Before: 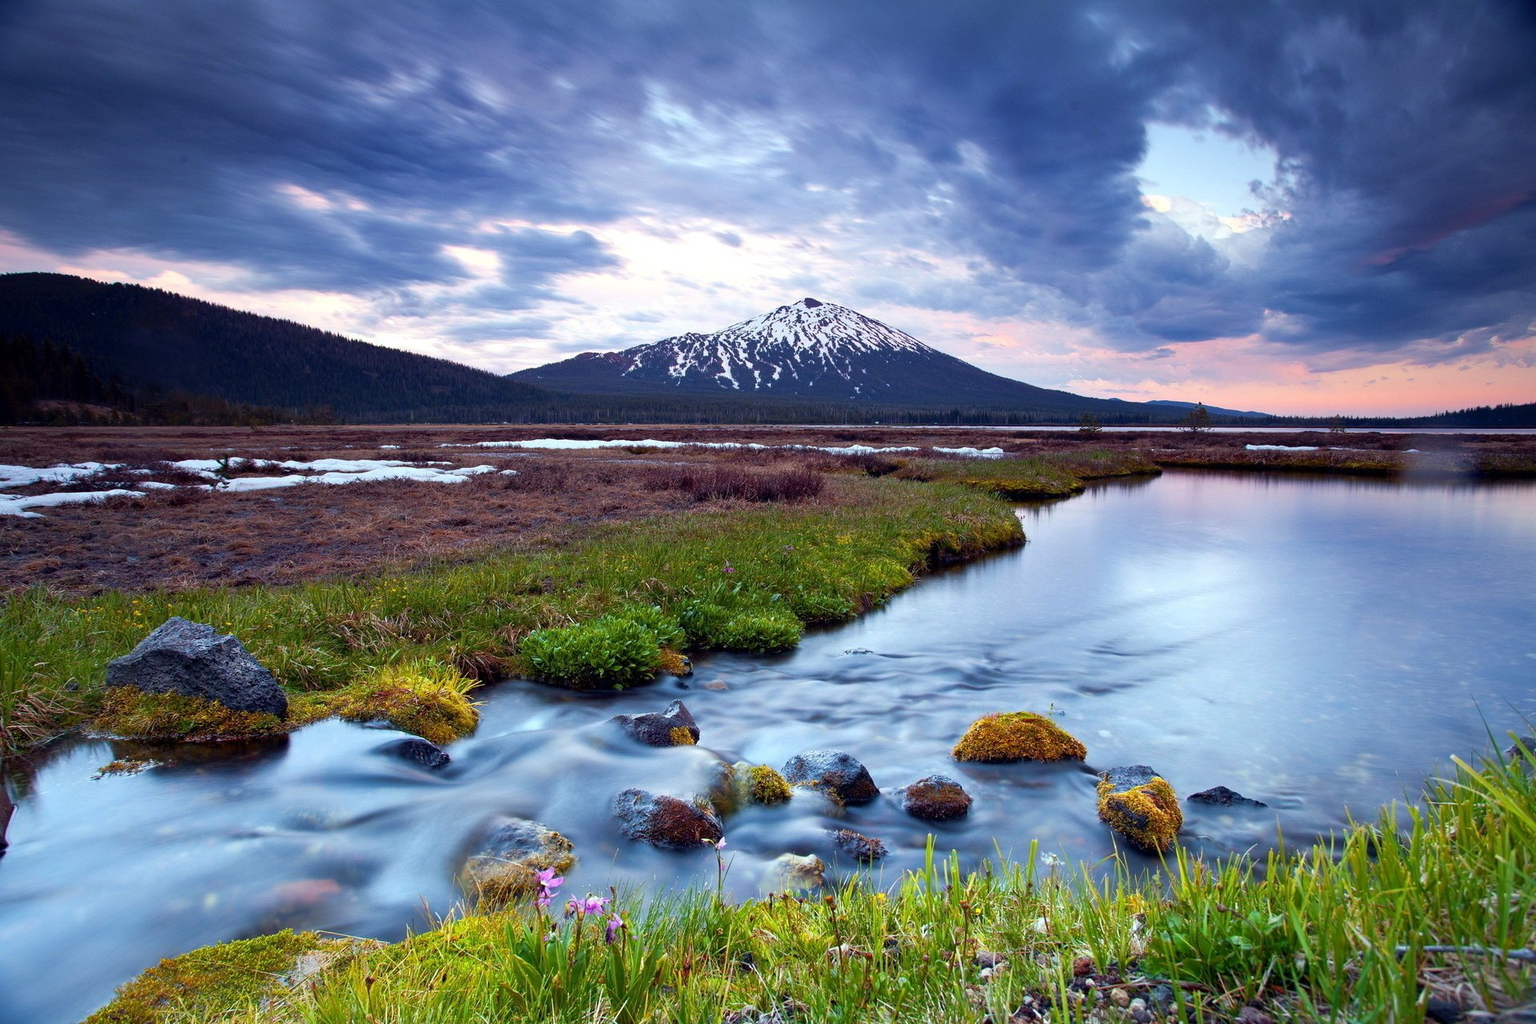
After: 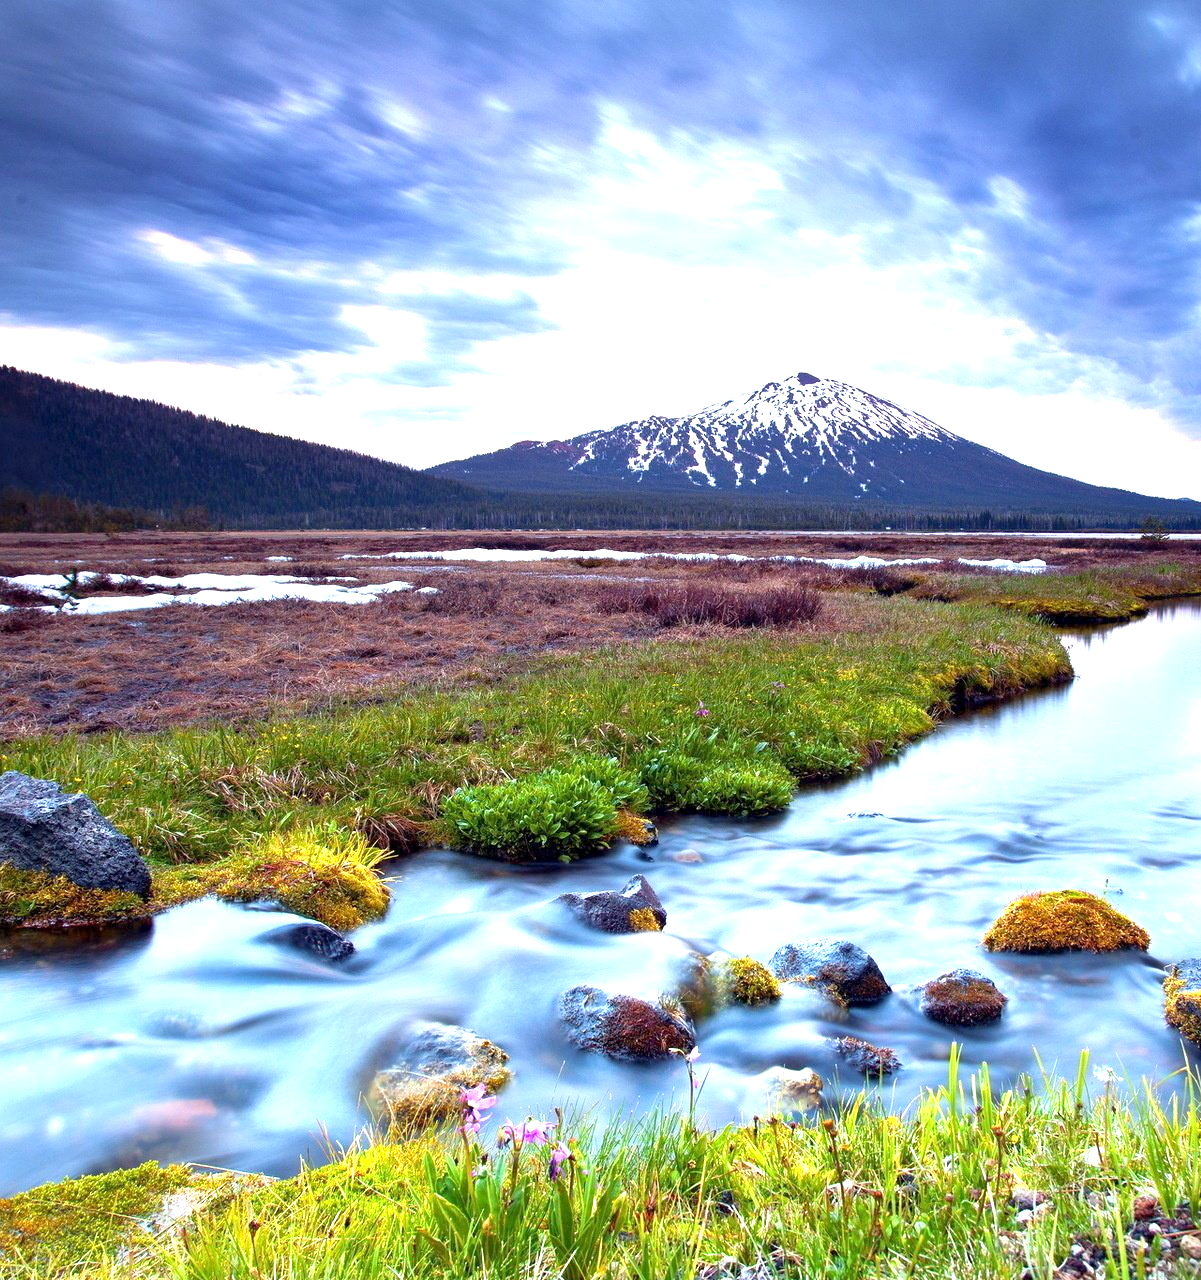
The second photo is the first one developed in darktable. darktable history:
exposure: black level correction 0.001, exposure 1.129 EV, compensate exposure bias true, compensate highlight preservation false
crop: left 10.87%, right 26.54%
